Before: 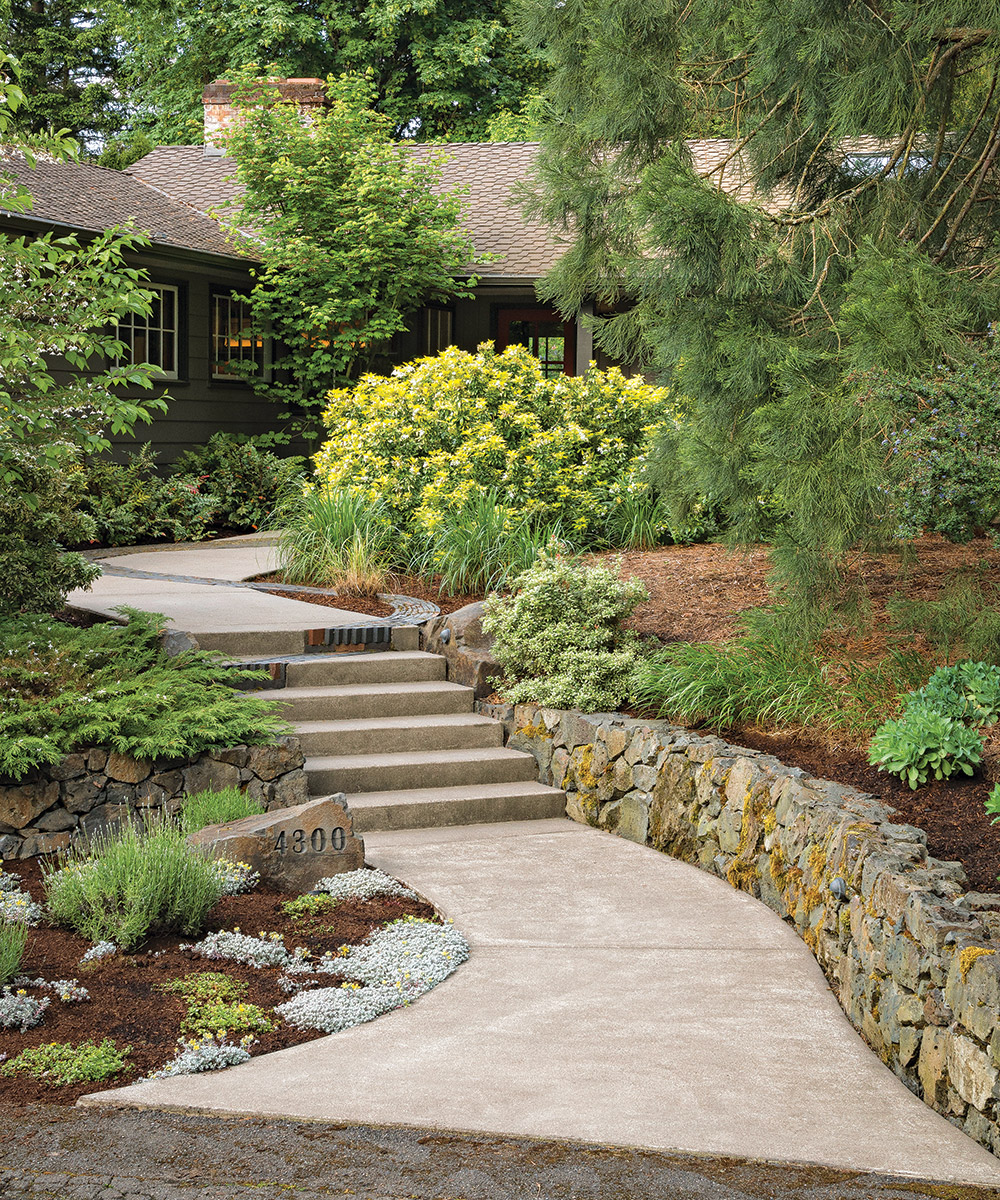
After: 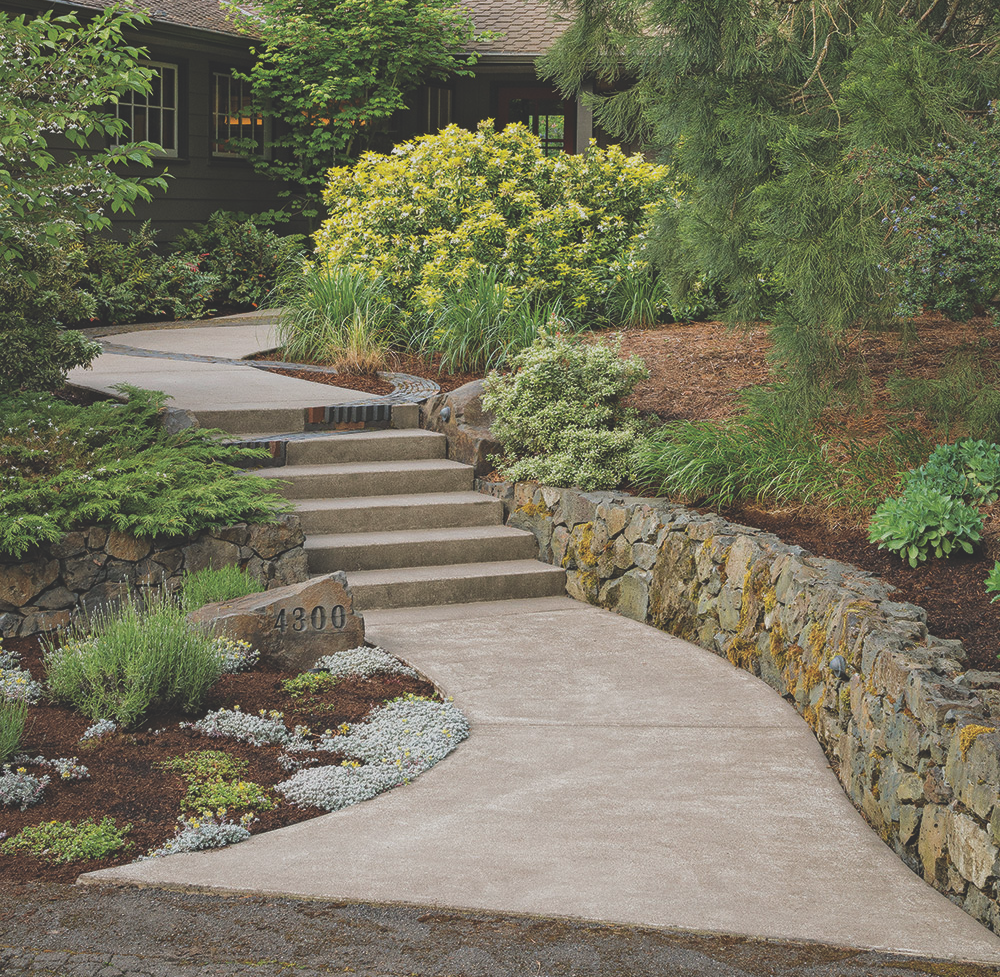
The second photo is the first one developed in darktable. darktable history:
exposure: black level correction -0.036, exposure -0.497 EV, compensate highlight preservation false
crop and rotate: top 18.507%
